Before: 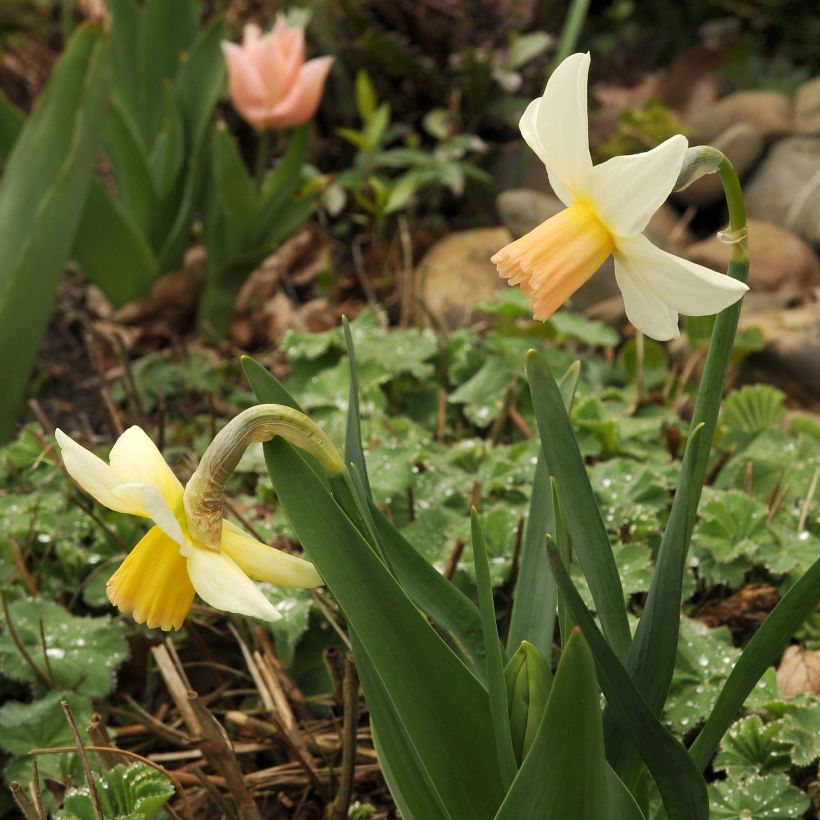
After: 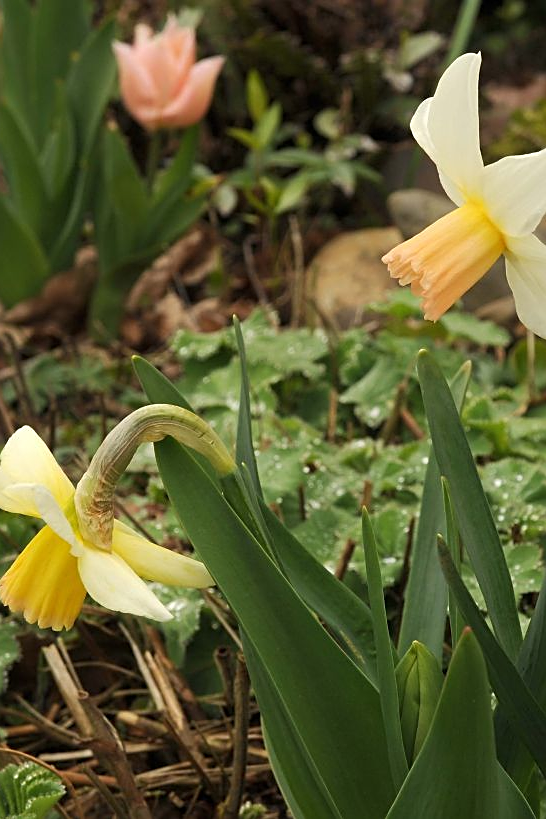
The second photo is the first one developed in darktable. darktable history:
sharpen: on, module defaults
crop and rotate: left 13.391%, right 19.924%
